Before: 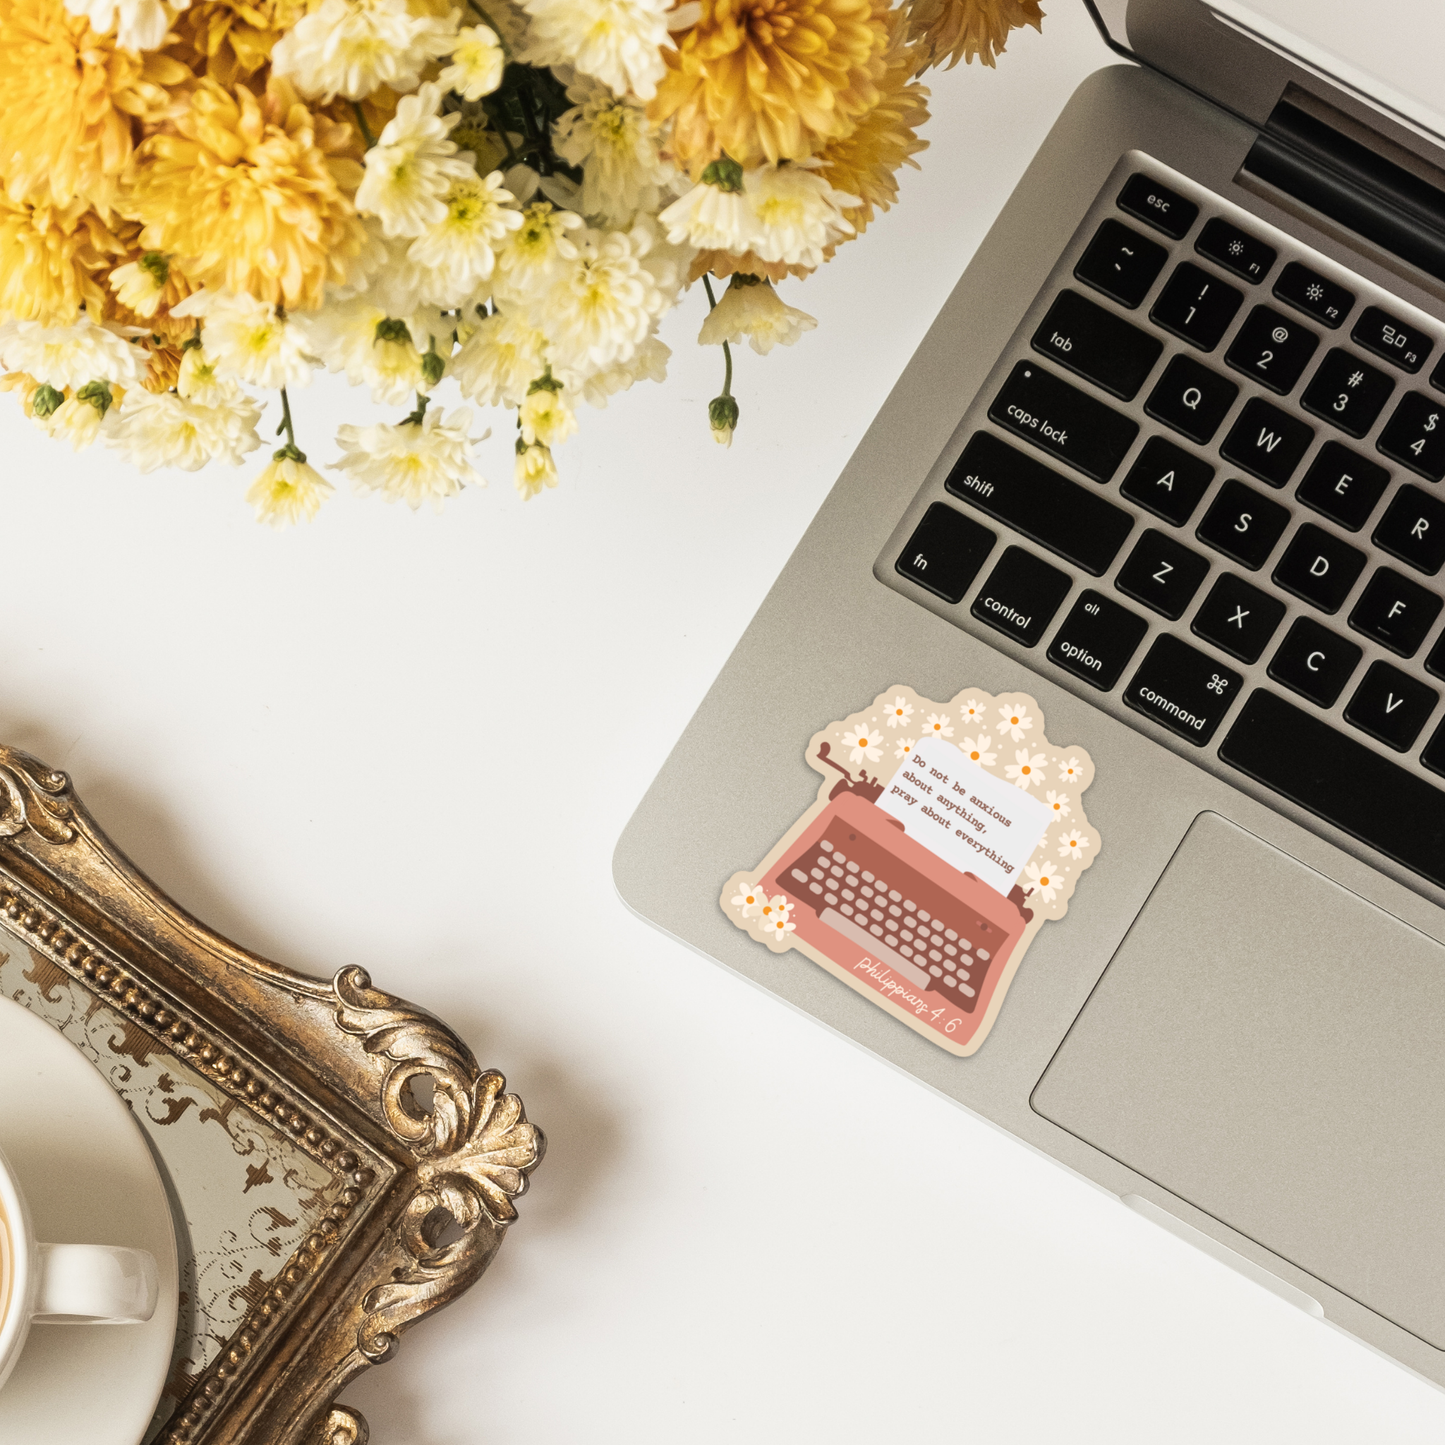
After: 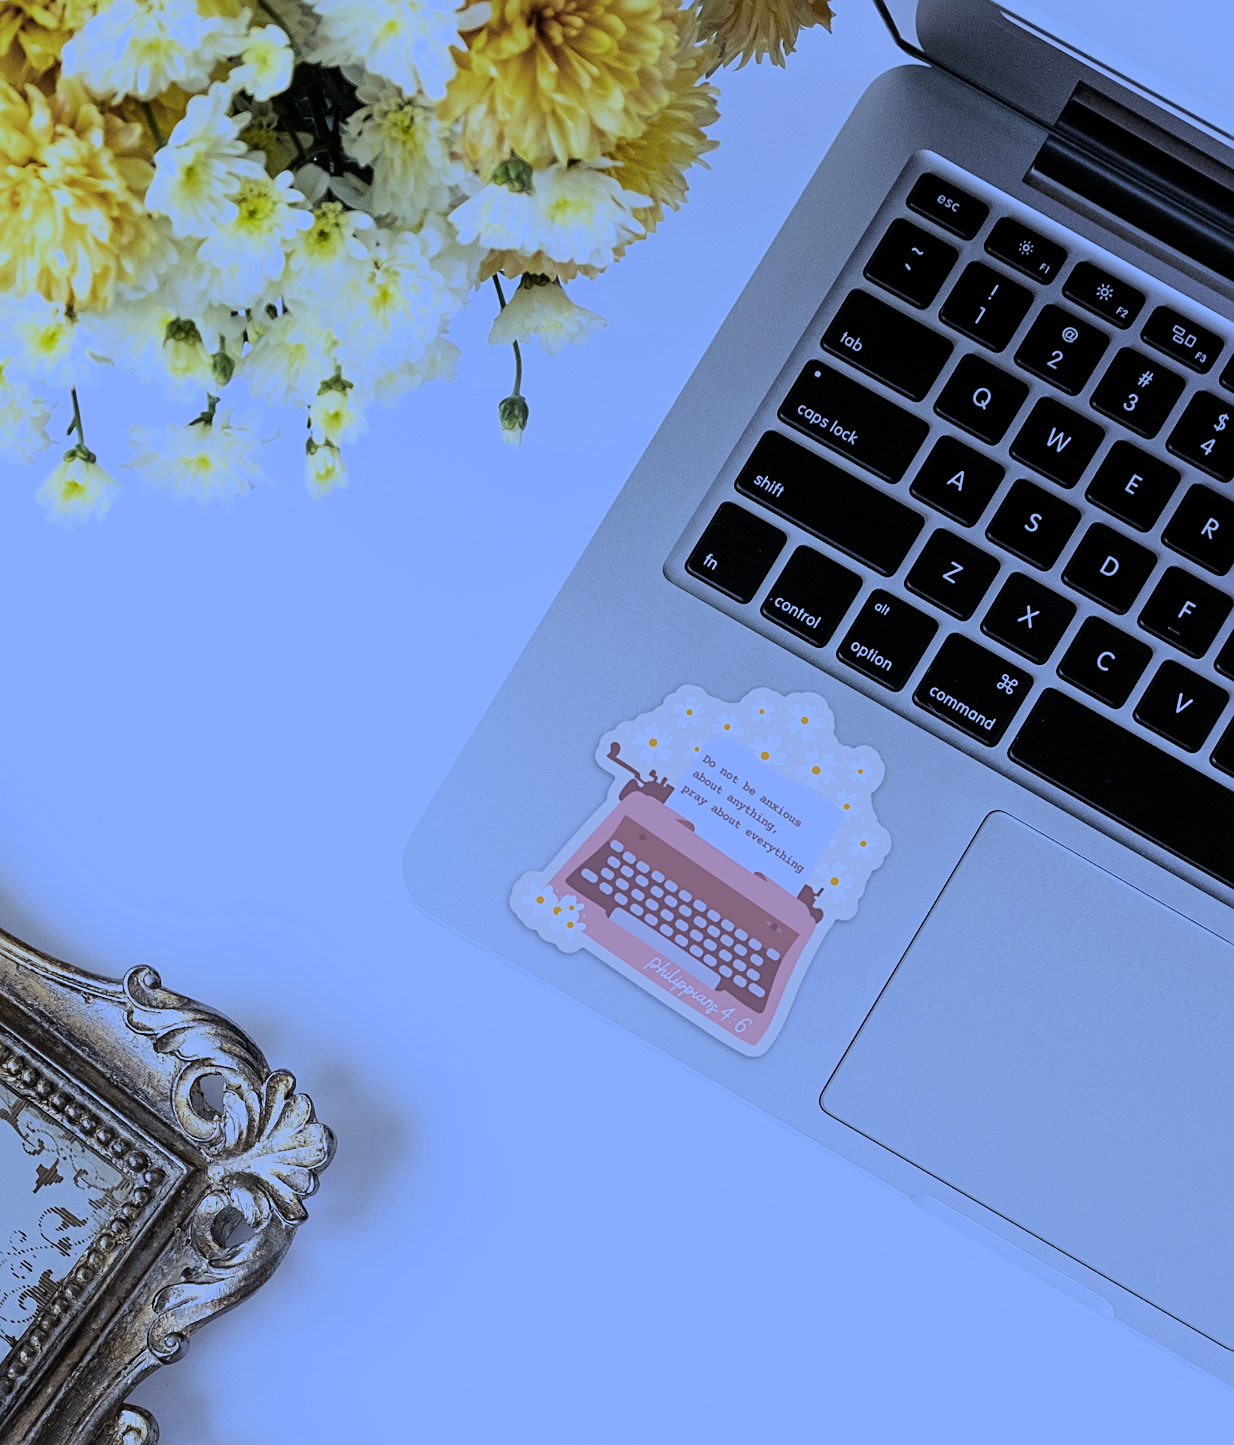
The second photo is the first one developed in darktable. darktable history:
white balance: red 0.766, blue 1.537
crop and rotate: left 14.584%
sharpen: on, module defaults
filmic rgb: black relative exposure -7.65 EV, white relative exposure 4.56 EV, hardness 3.61, color science v6 (2022)
